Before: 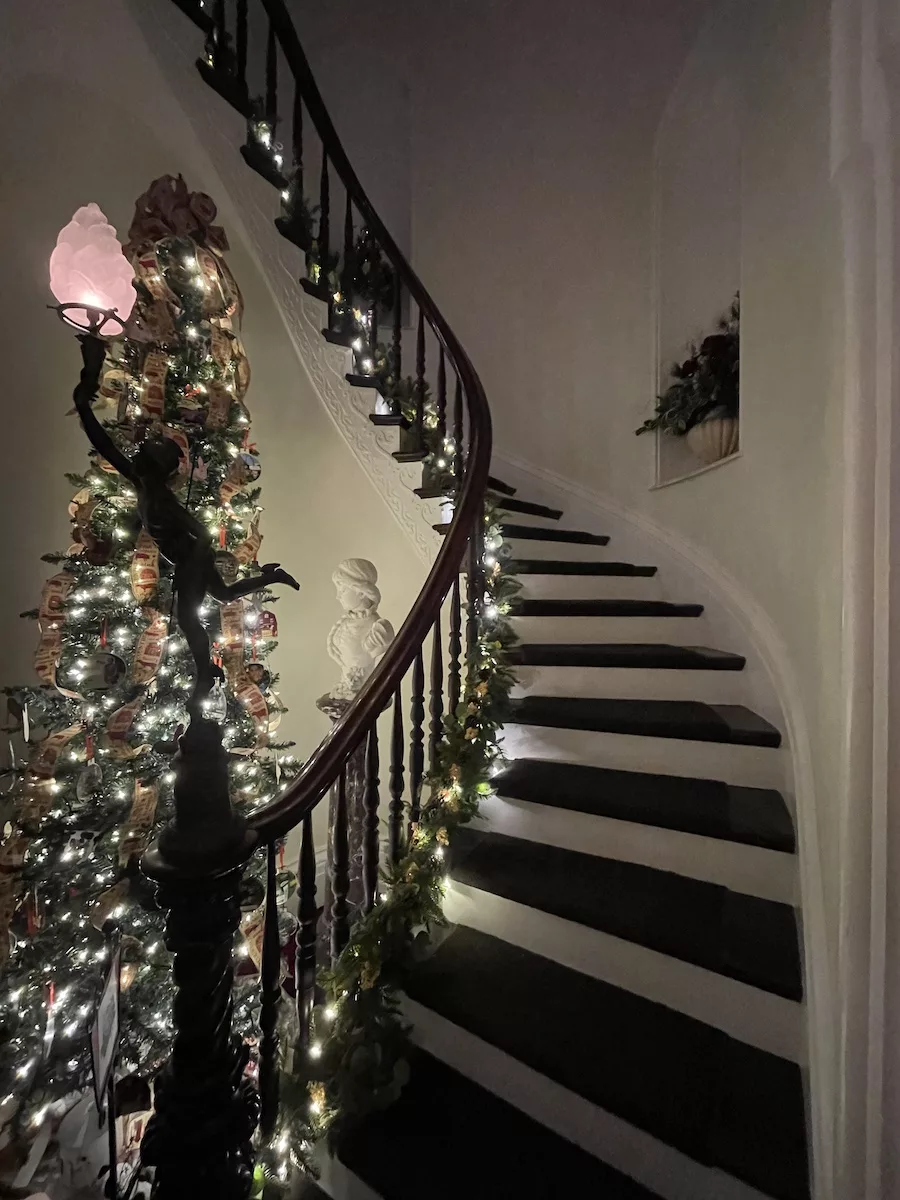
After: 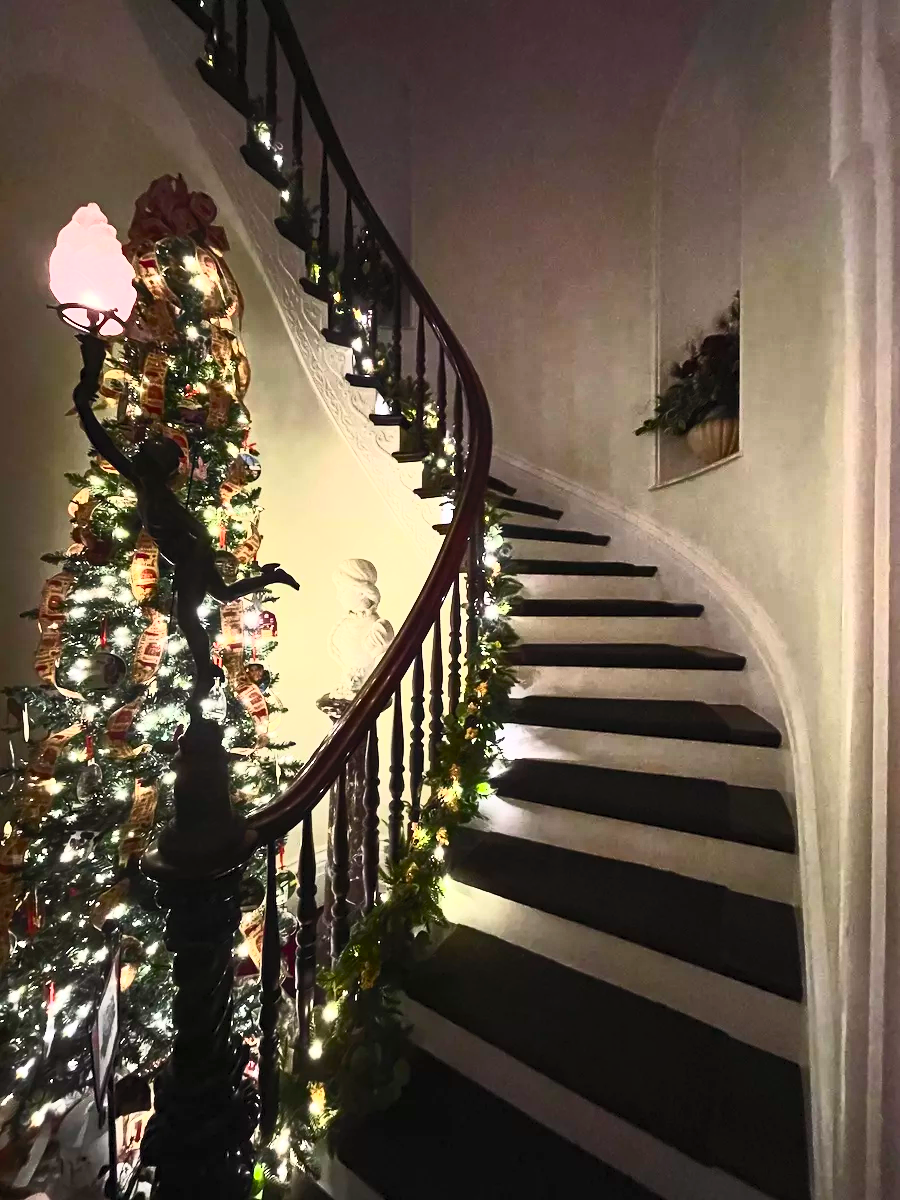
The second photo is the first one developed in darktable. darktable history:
haze removal: strength 0.02, distance 0.25, compatibility mode true, adaptive false
contrast brightness saturation: contrast 0.83, brightness 0.59, saturation 0.59
